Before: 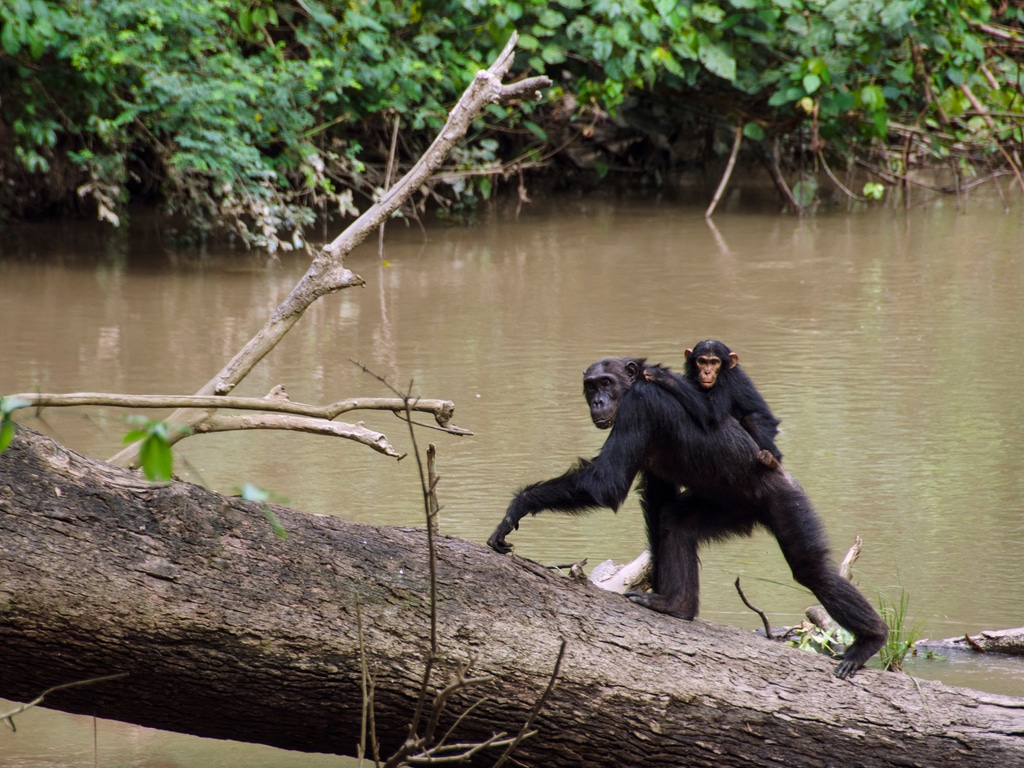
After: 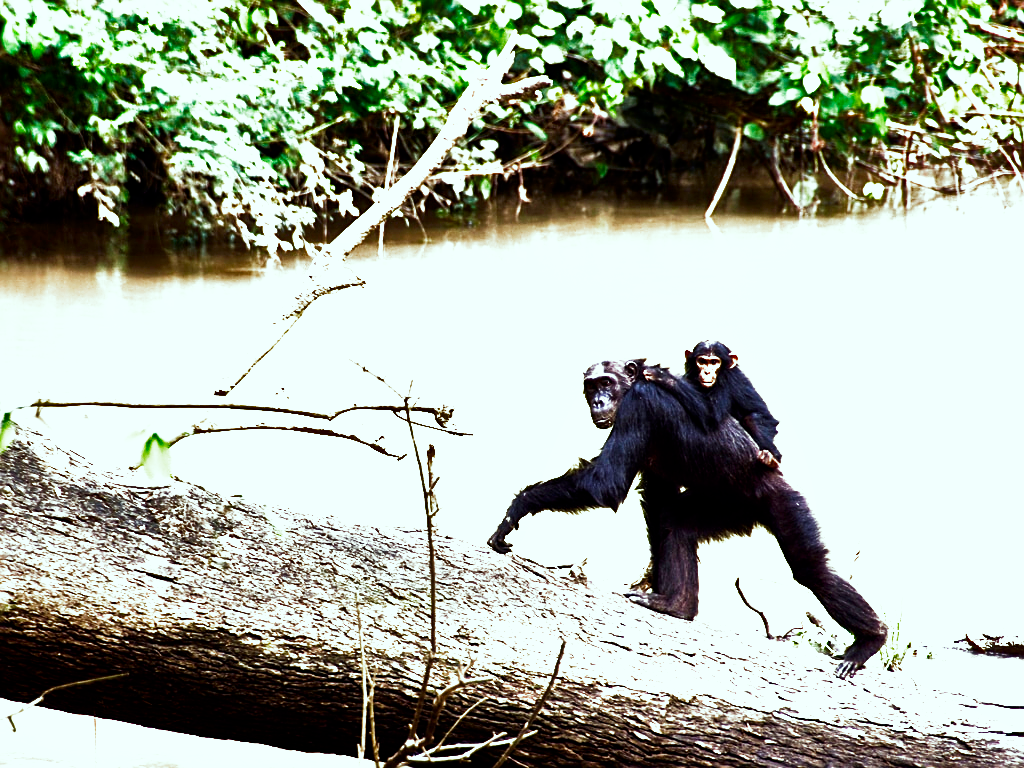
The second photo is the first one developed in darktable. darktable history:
contrast brightness saturation: contrast 0.12, brightness -0.122, saturation 0.197
color correction: highlights a* -6.73, highlights b* 0.513
sharpen: on, module defaults
contrast equalizer: octaves 7, y [[0.5, 0.542, 0.583, 0.625, 0.667, 0.708], [0.5 ×6], [0.5 ×6], [0 ×6], [0 ×6]], mix -0.281
filmic rgb: black relative exposure -8.02 EV, white relative exposure 2.18 EV, hardness 6.9, preserve chrominance no, color science v4 (2020)
shadows and highlights: white point adjustment 0.086, highlights -70.54, soften with gaussian
tone equalizer: -8 EV -0.417 EV, -7 EV -0.412 EV, -6 EV -0.326 EV, -5 EV -0.262 EV, -3 EV 0.227 EV, -2 EV 0.333 EV, -1 EV 0.387 EV, +0 EV 0.403 EV, mask exposure compensation -0.492 EV
exposure: black level correction 0.001, exposure 1.643 EV, compensate highlight preservation false
